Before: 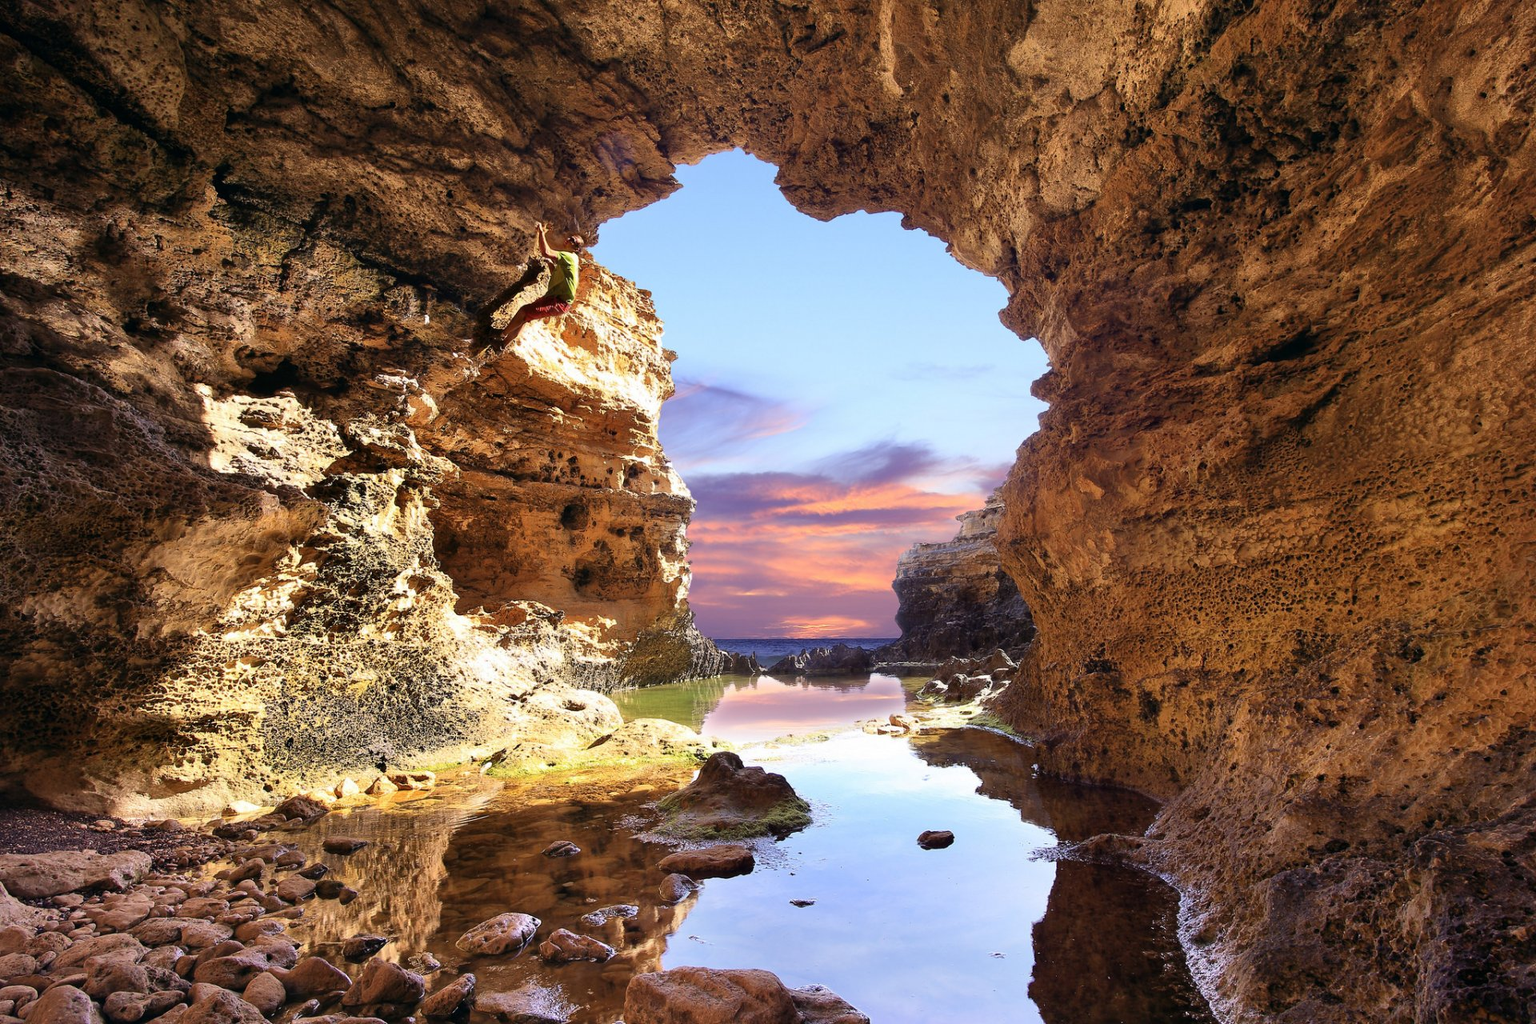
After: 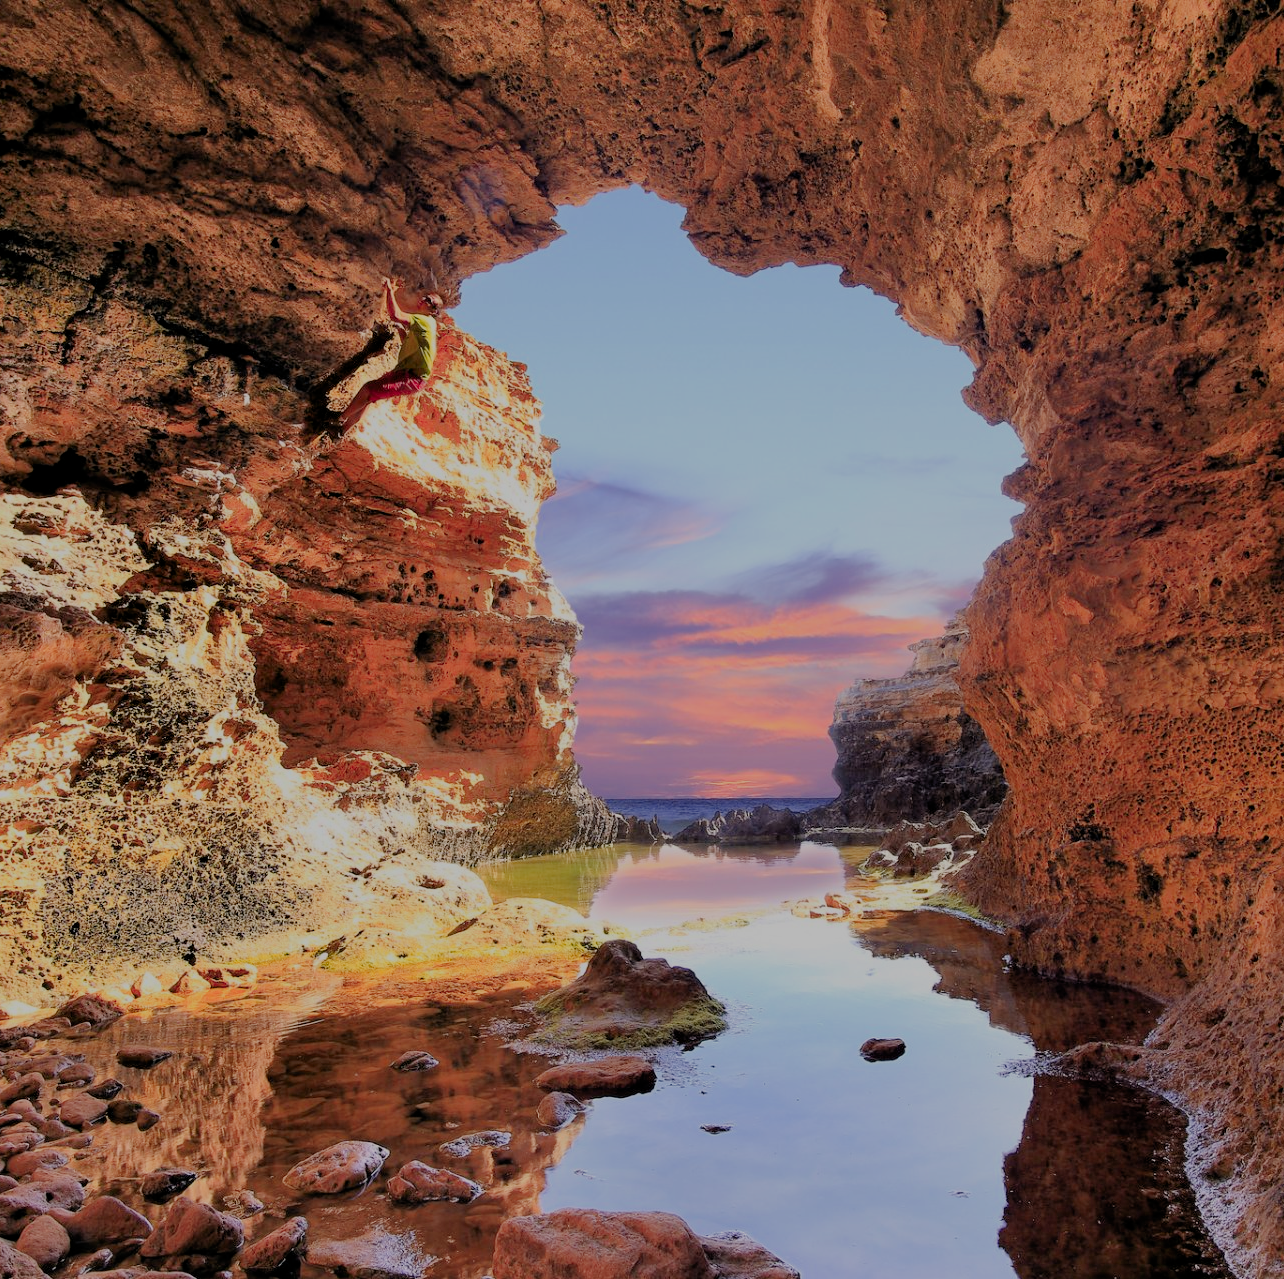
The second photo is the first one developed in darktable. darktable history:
filmic rgb: black relative exposure -7.01 EV, white relative exposure 6.05 EV, target black luminance 0%, hardness 2.75, latitude 61.41%, contrast 0.705, highlights saturation mix 10.51%, shadows ↔ highlights balance -0.127%
crop and rotate: left 14.998%, right 18.109%
color zones: curves: ch1 [(0.24, 0.634) (0.75, 0.5)]; ch2 [(0.253, 0.437) (0.745, 0.491)]
